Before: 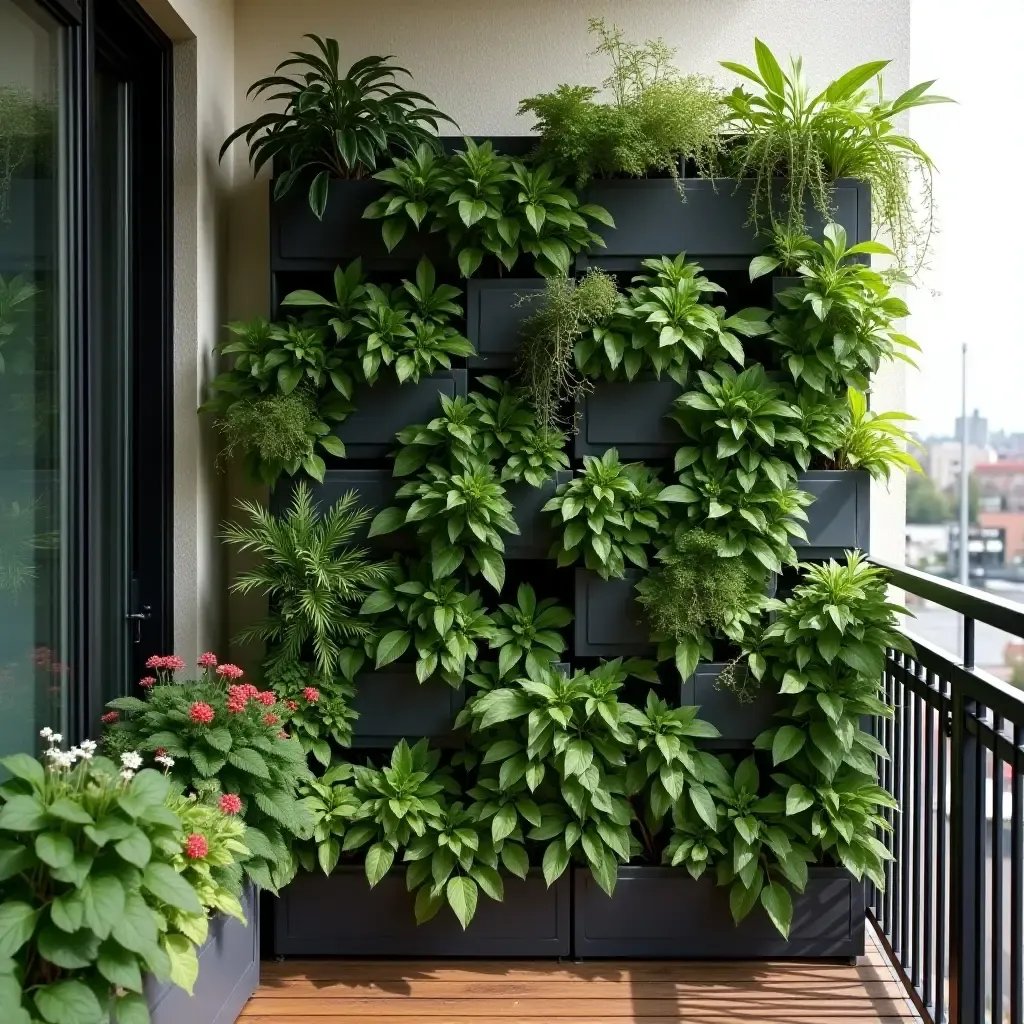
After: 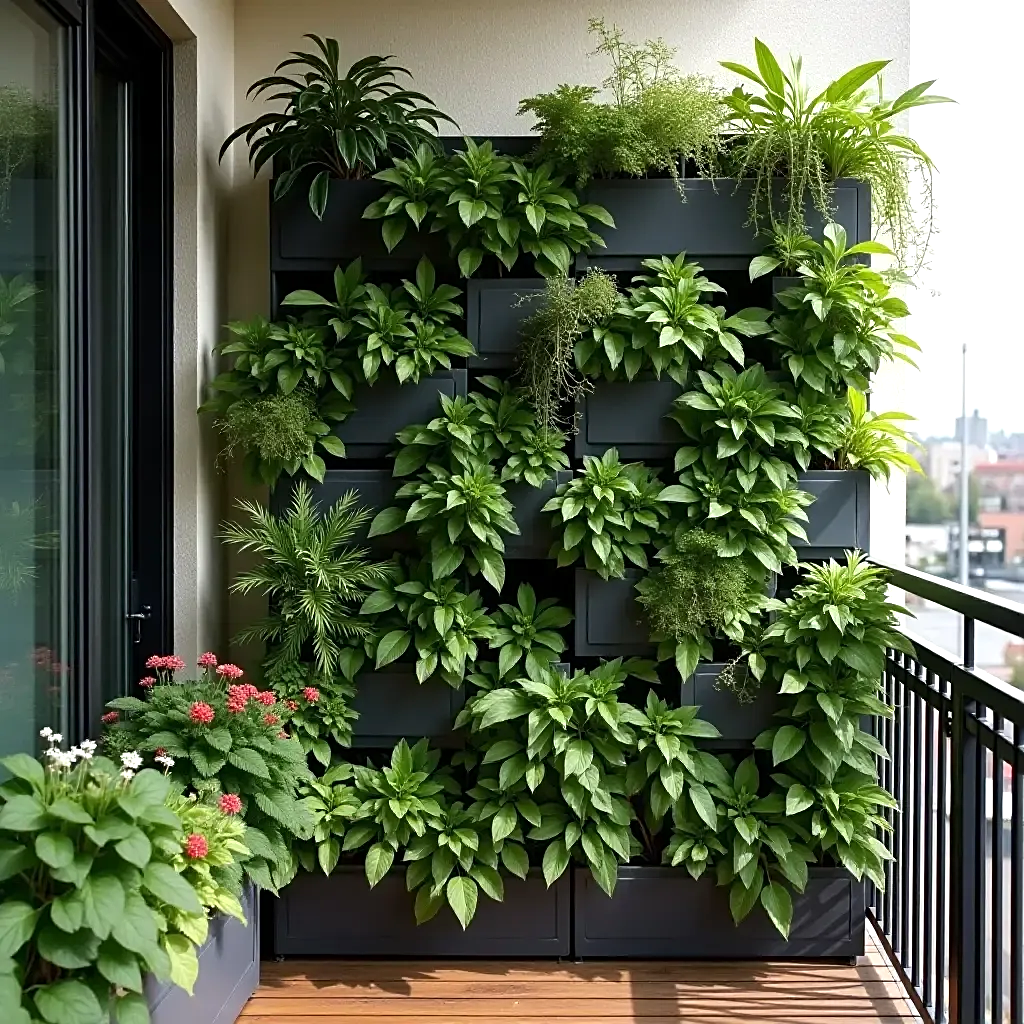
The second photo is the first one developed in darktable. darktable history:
exposure: exposure 0.201 EV, compensate exposure bias true, compensate highlight preservation false
sharpen: on, module defaults
